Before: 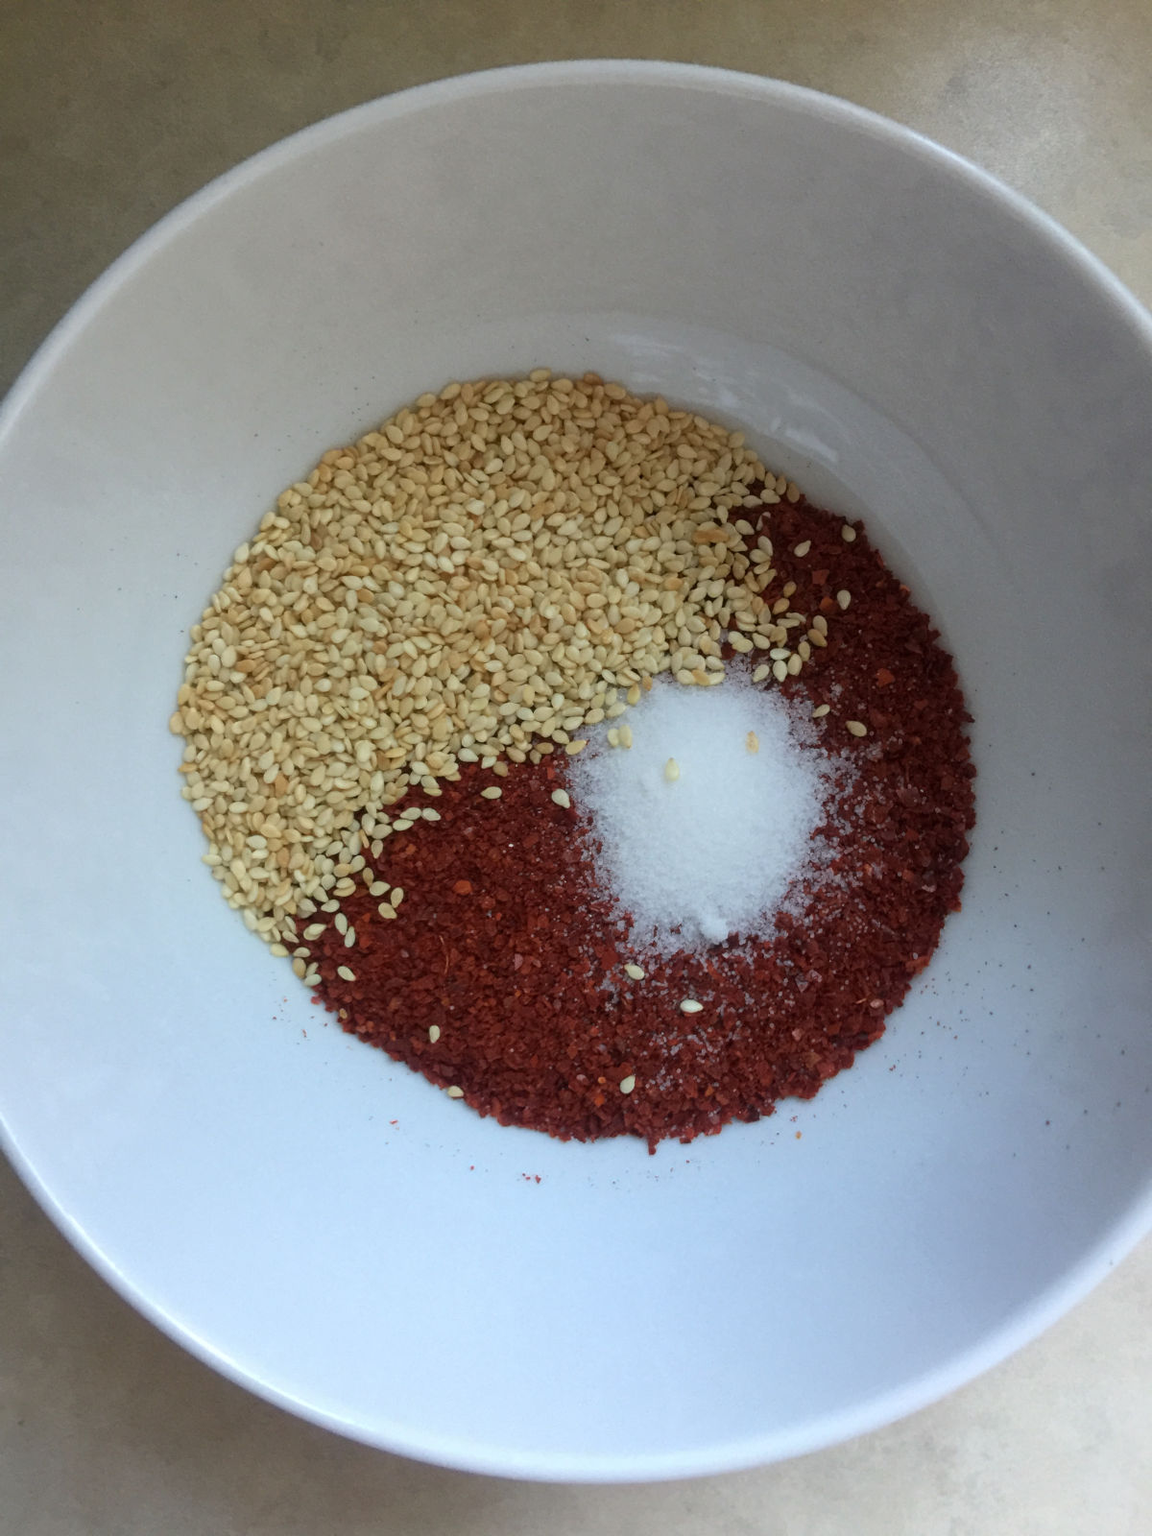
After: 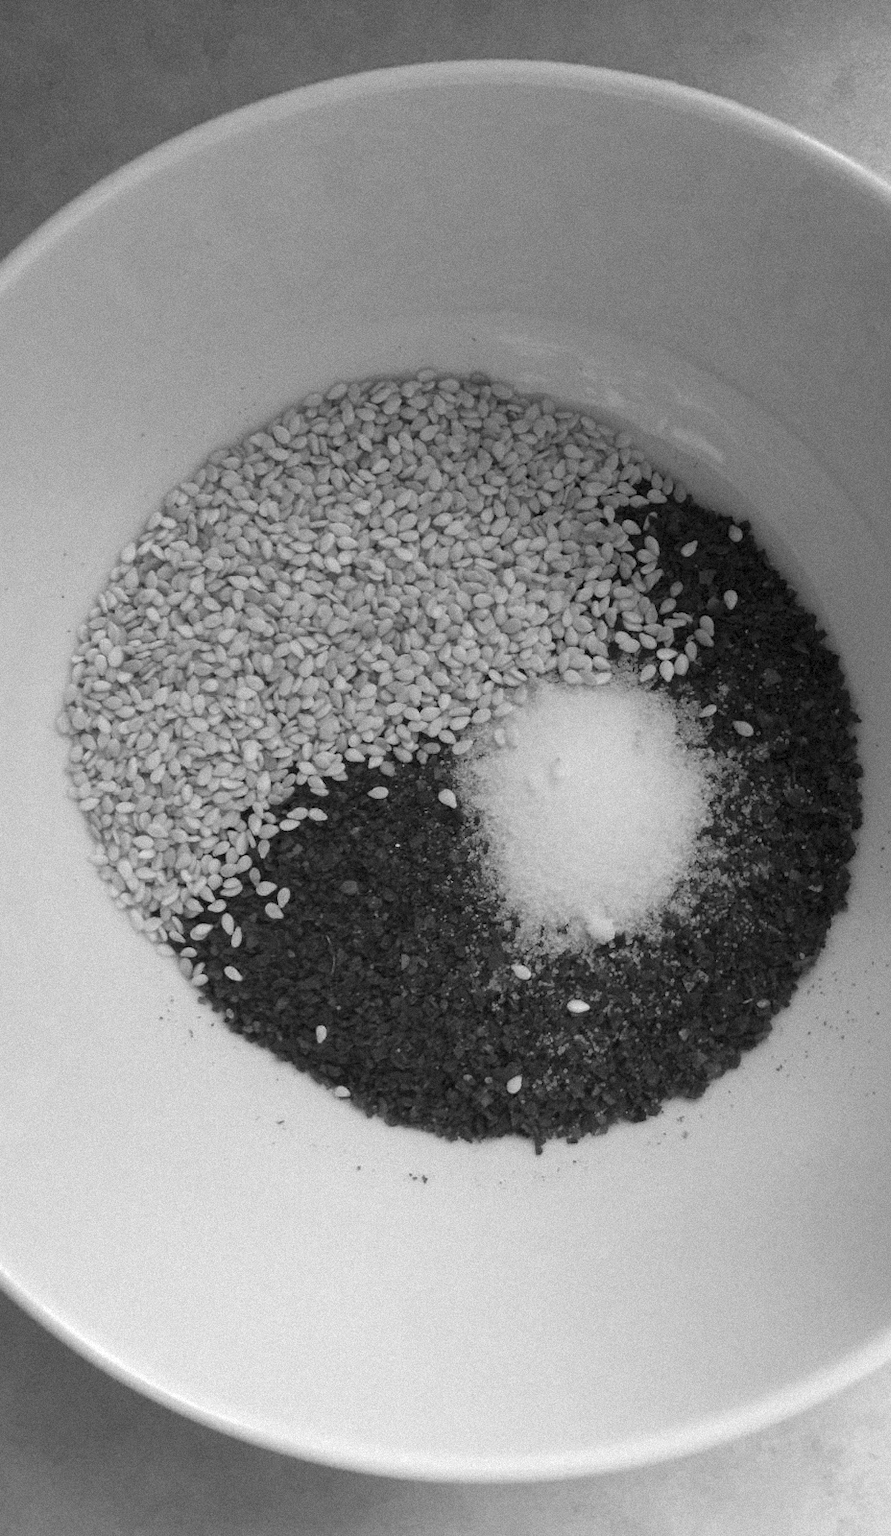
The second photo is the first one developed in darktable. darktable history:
monochrome: on, module defaults
crop: left 9.88%, right 12.664%
grain: mid-tones bias 0%
